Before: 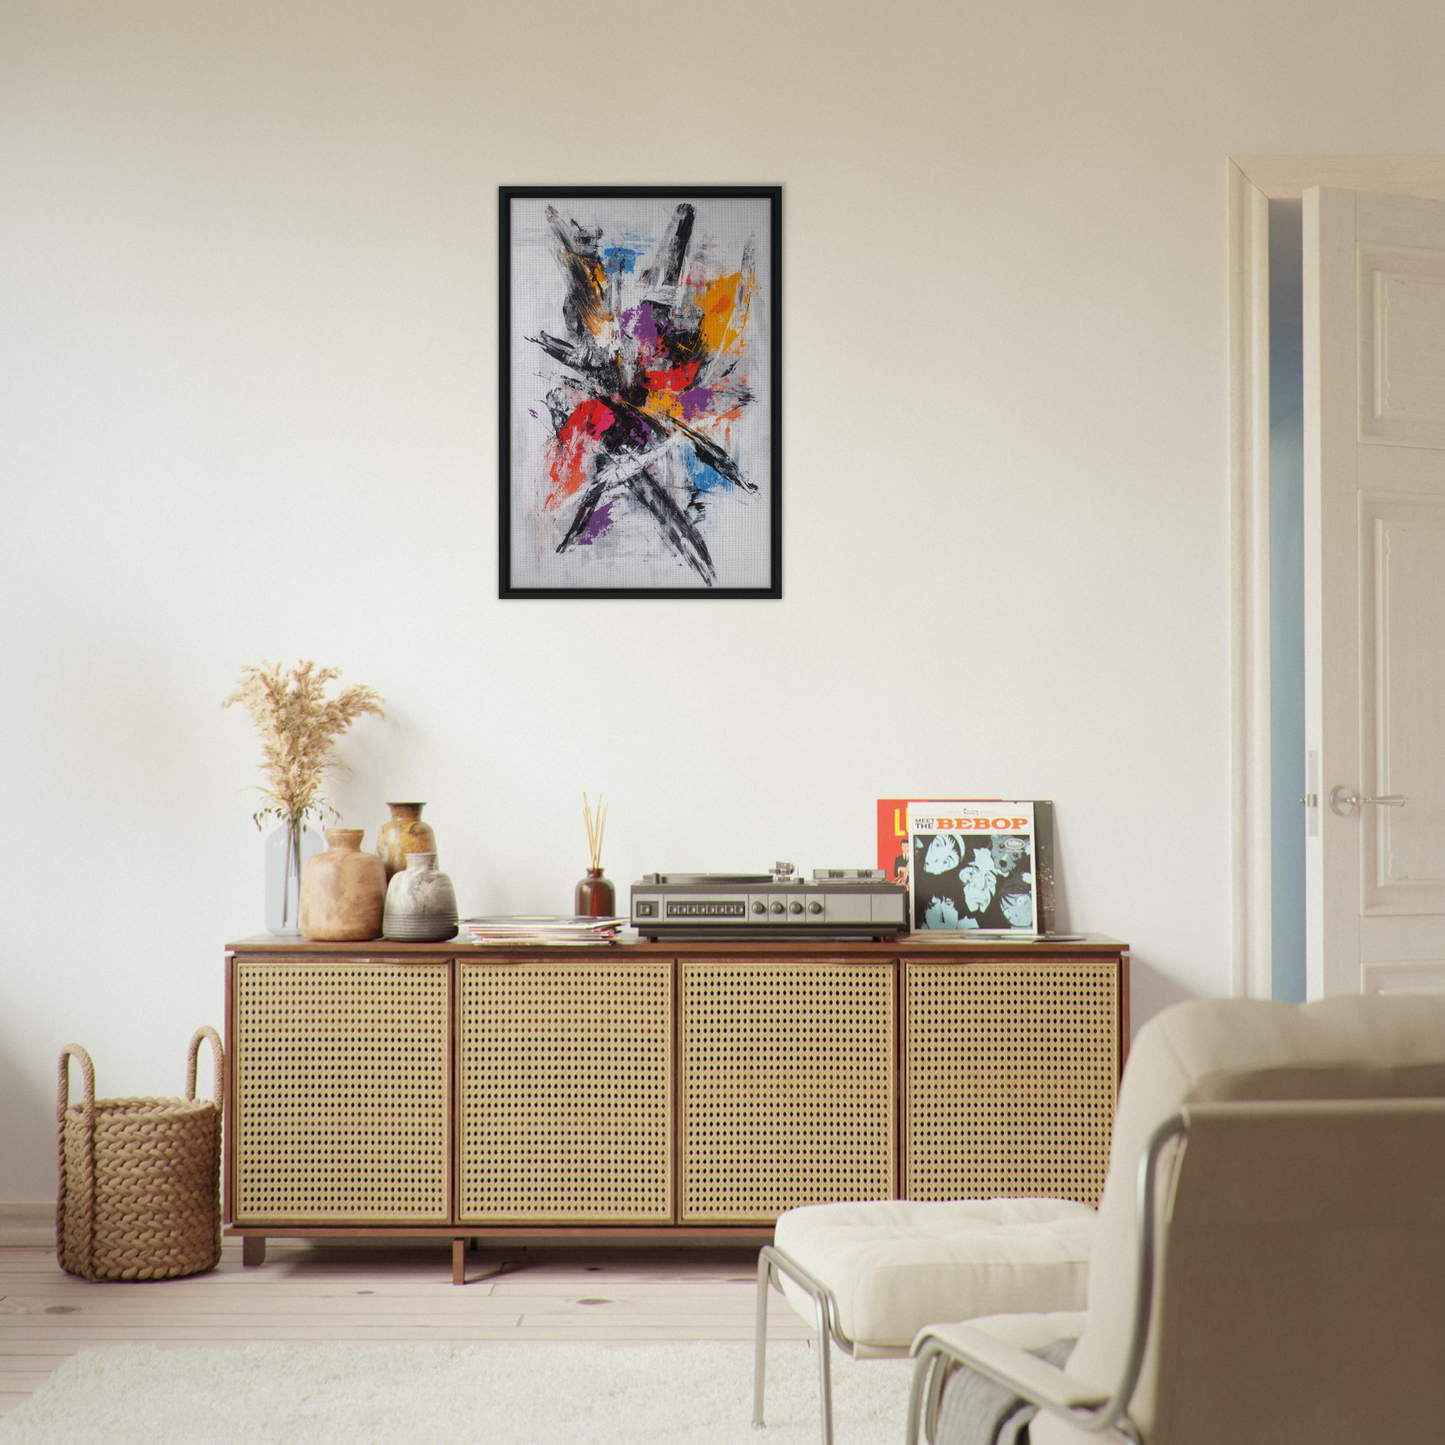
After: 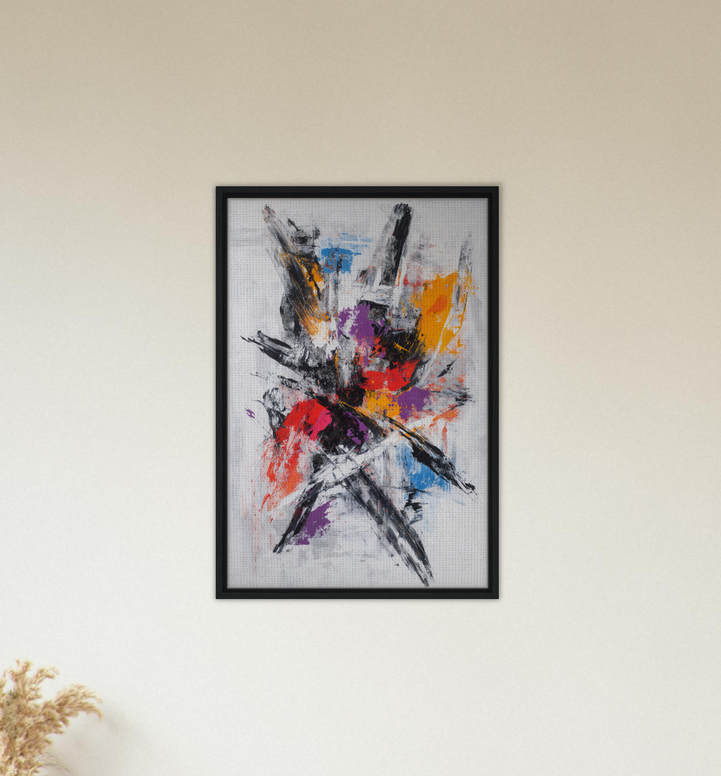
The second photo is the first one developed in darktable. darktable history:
crop: left 19.602%, right 30.473%, bottom 46.276%
